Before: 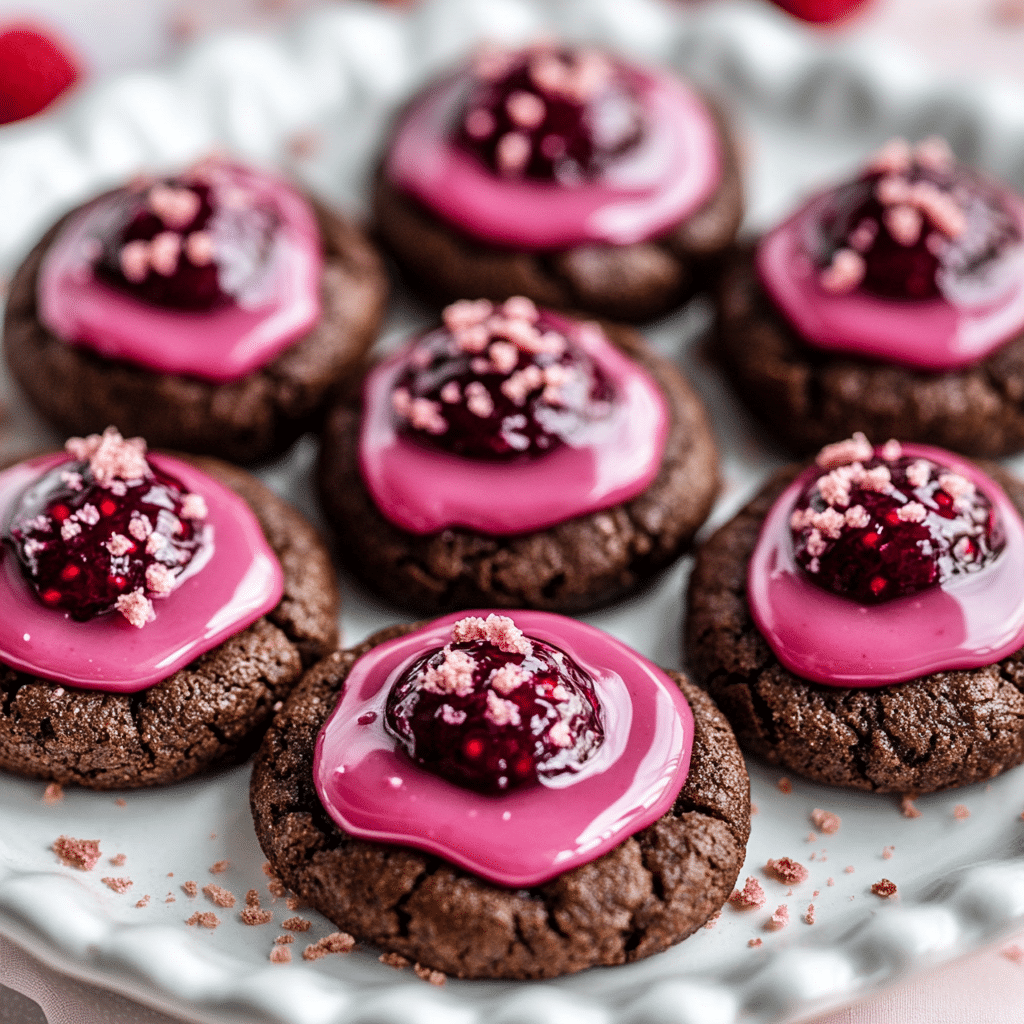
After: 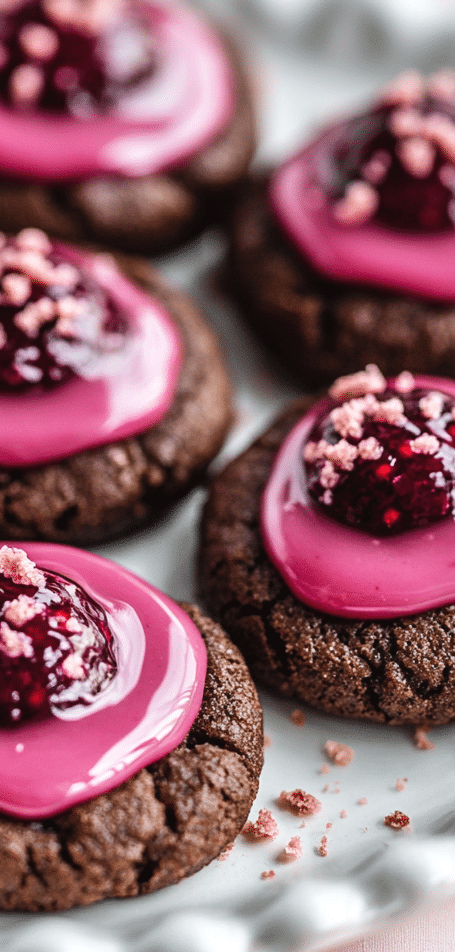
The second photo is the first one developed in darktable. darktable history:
crop: left 47.628%, top 6.643%, right 7.874%
exposure: black level correction -0.003, exposure 0.04 EV, compensate highlight preservation false
